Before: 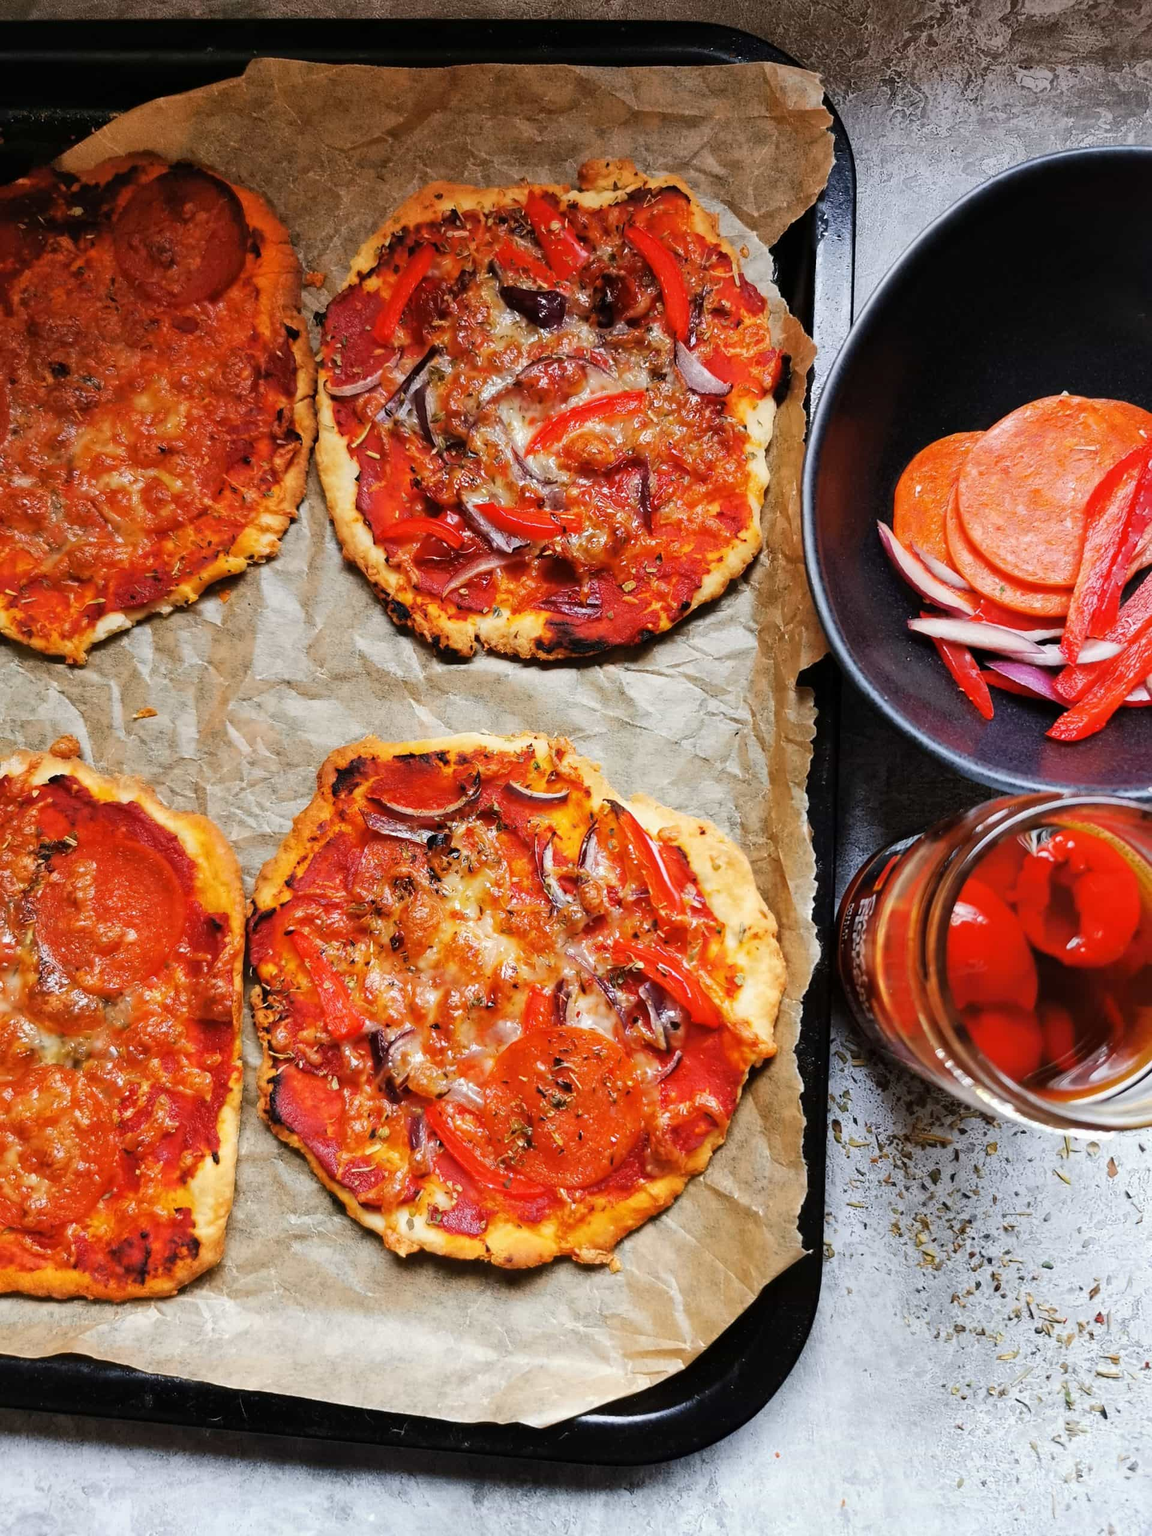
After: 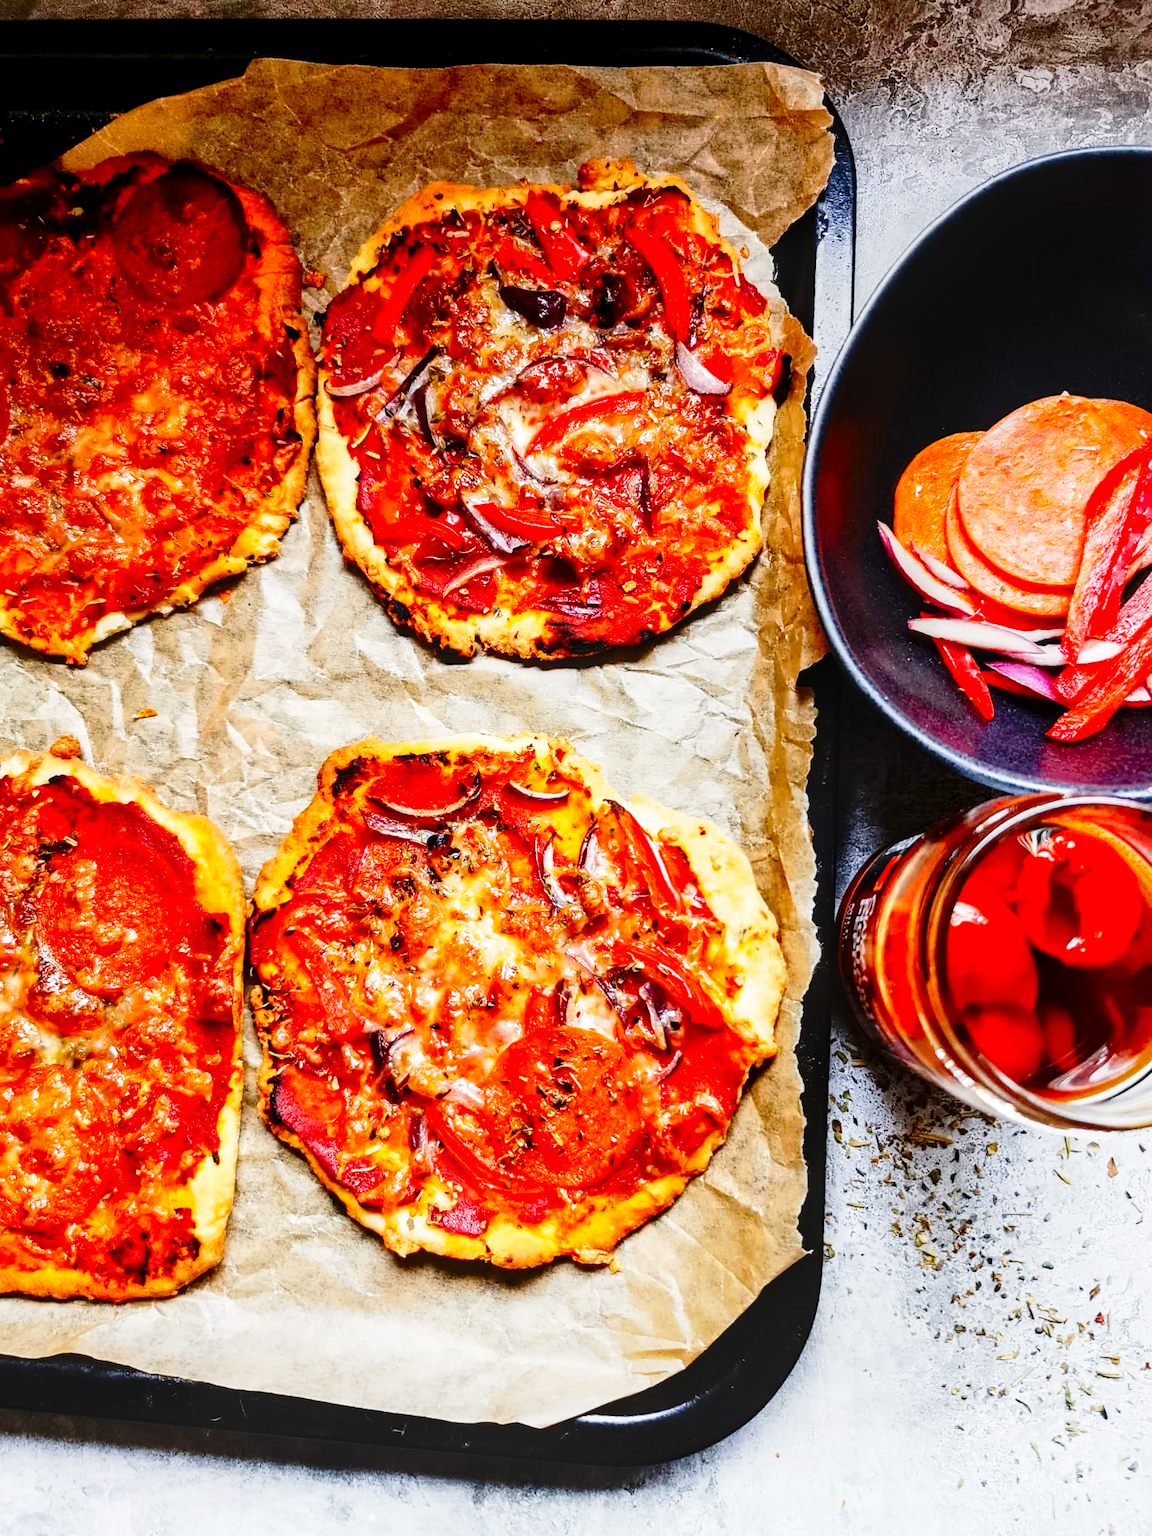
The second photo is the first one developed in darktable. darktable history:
contrast brightness saturation: contrast 0.118, brightness -0.12, saturation 0.201
base curve: curves: ch0 [(0, 0) (0.028, 0.03) (0.121, 0.232) (0.46, 0.748) (0.859, 0.968) (1, 1)], preserve colors none
local contrast: on, module defaults
